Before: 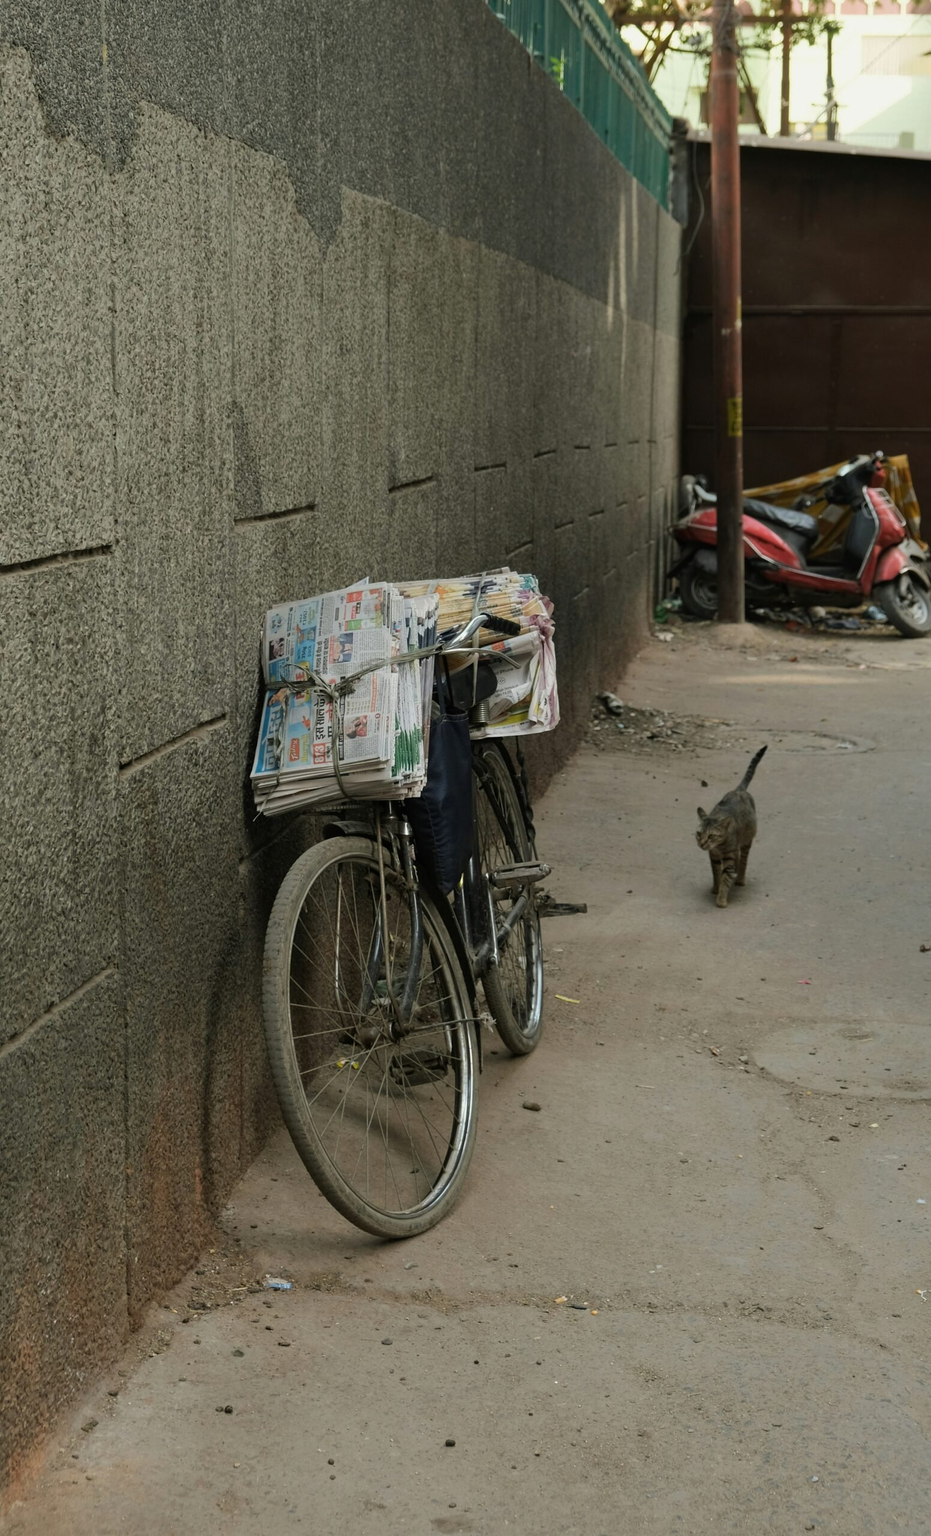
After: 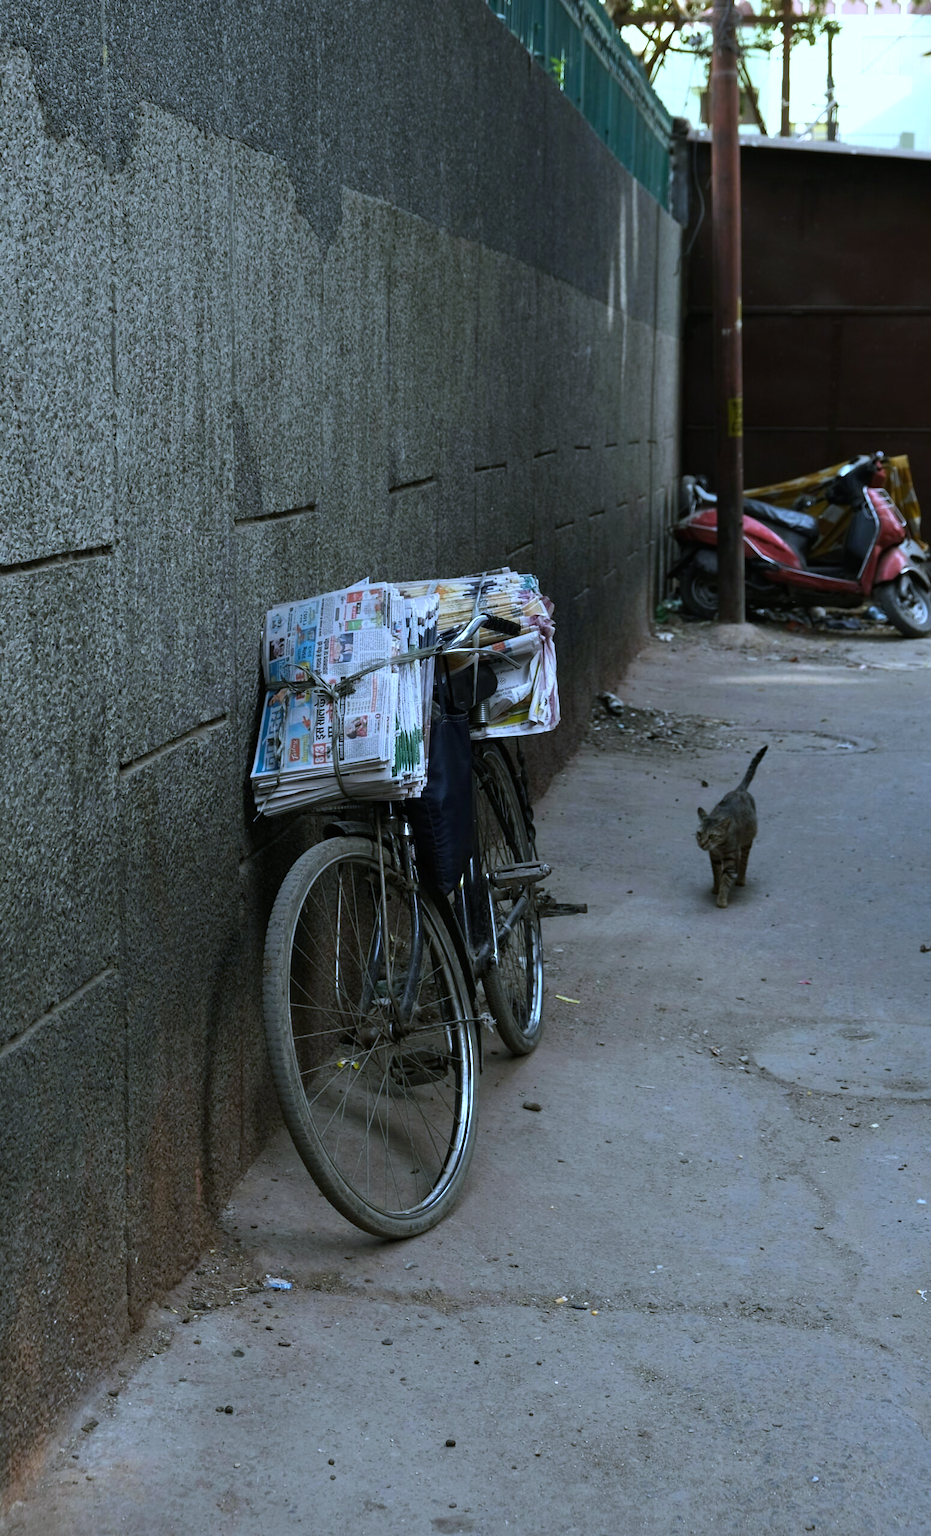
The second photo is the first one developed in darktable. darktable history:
white balance: red 0.871, blue 1.249
color balance rgb: perceptual brilliance grading › highlights 14.29%, perceptual brilliance grading › mid-tones -5.92%, perceptual brilliance grading › shadows -26.83%, global vibrance 31.18%
